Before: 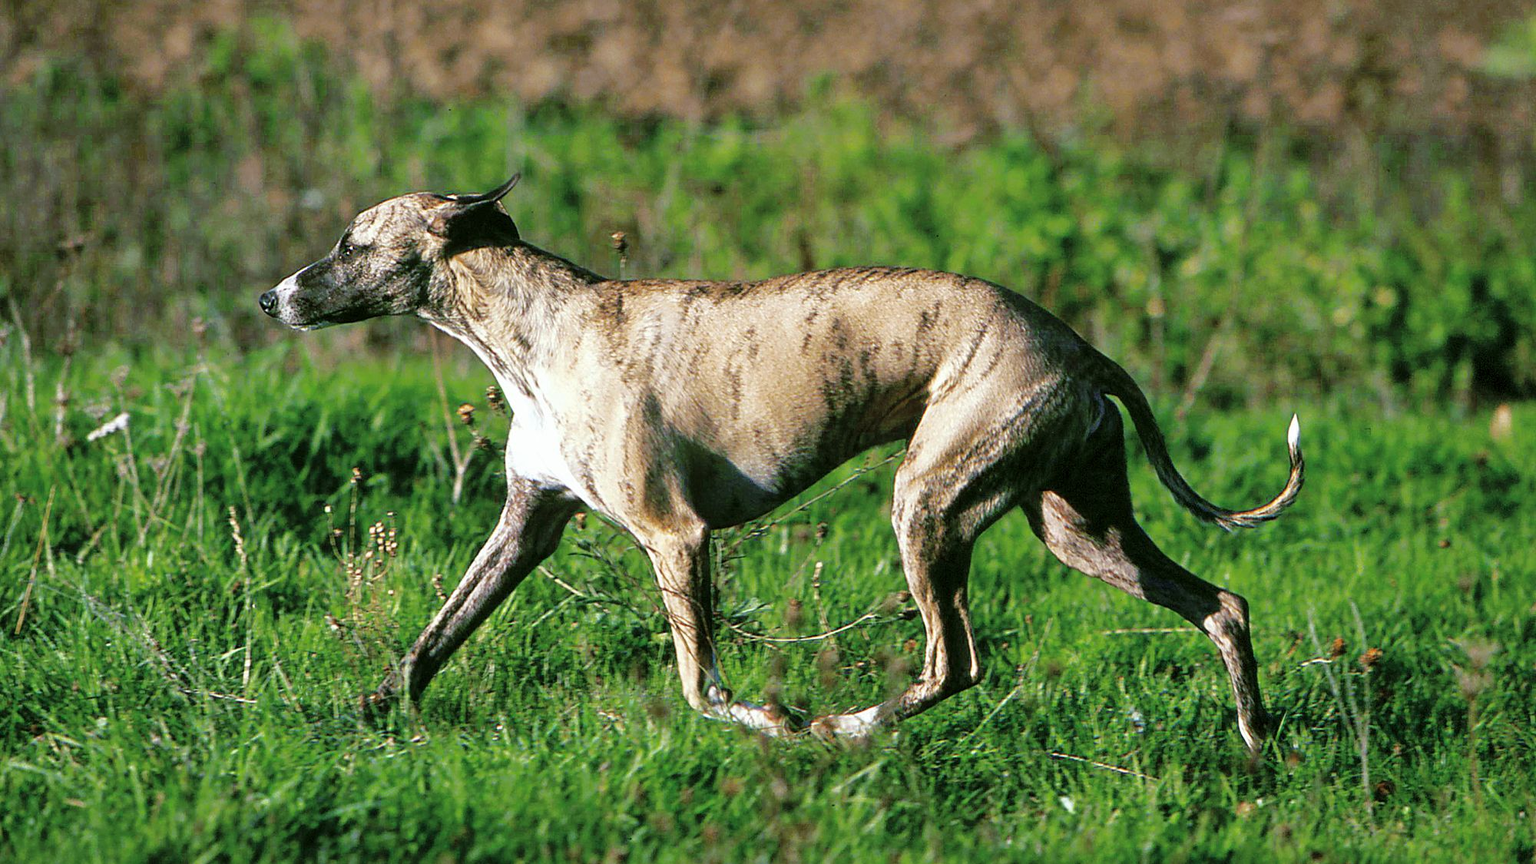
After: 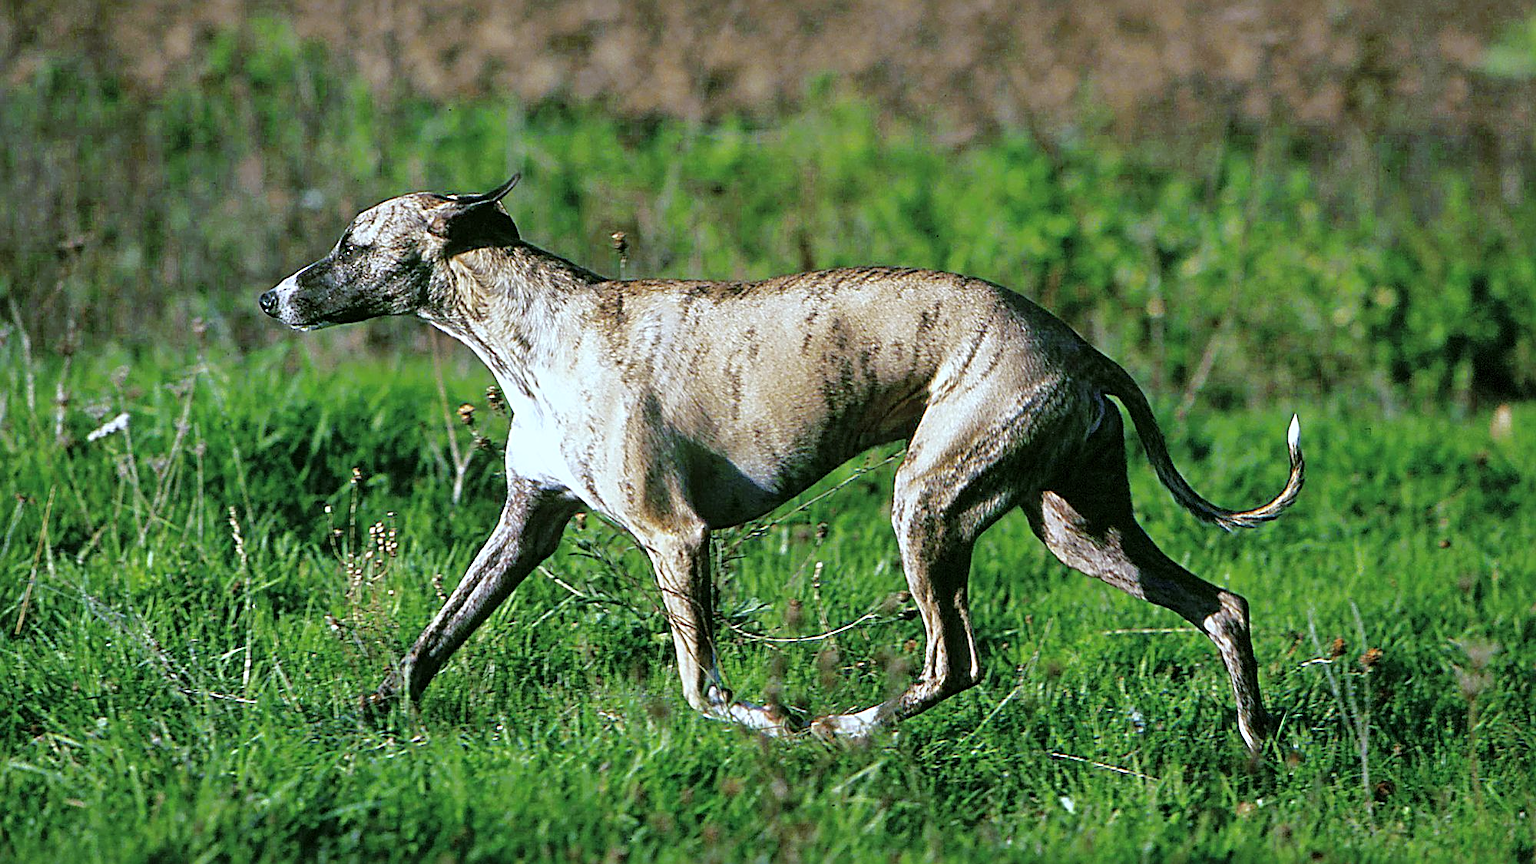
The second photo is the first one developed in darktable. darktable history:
white balance: red 0.924, blue 1.095
sharpen: radius 3.119
